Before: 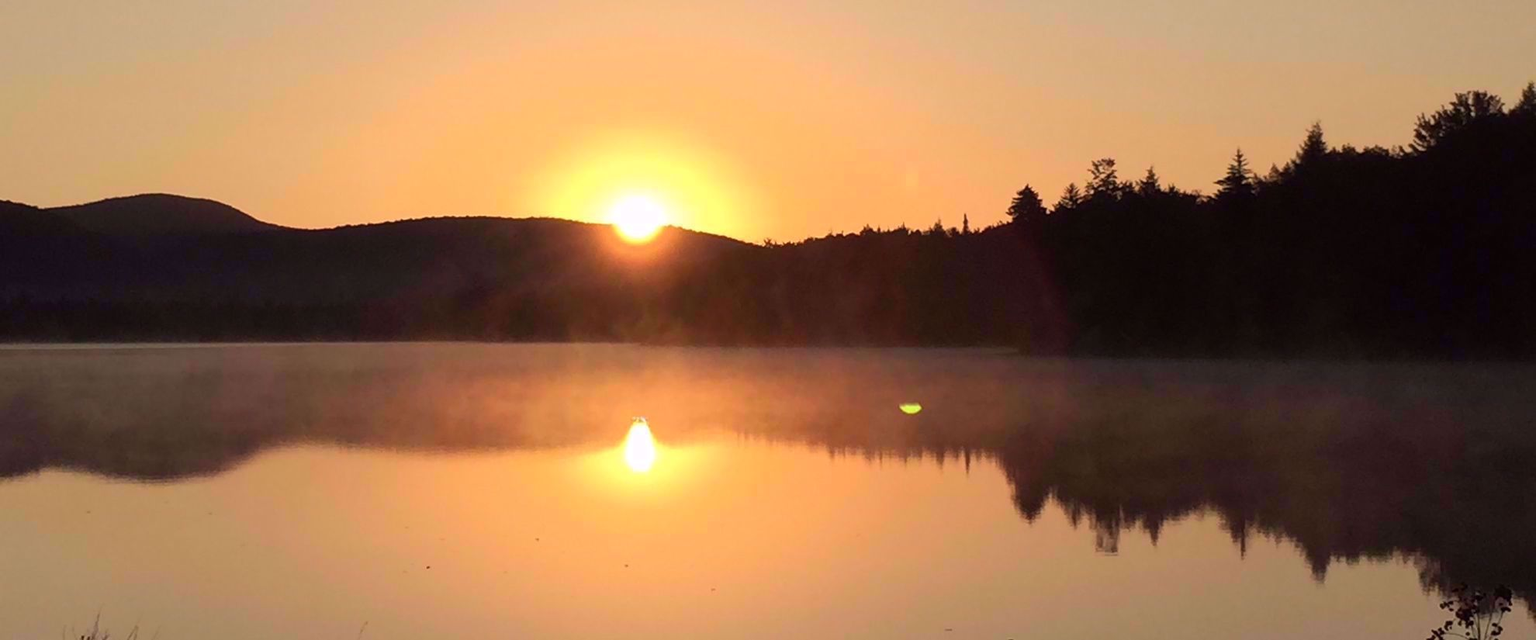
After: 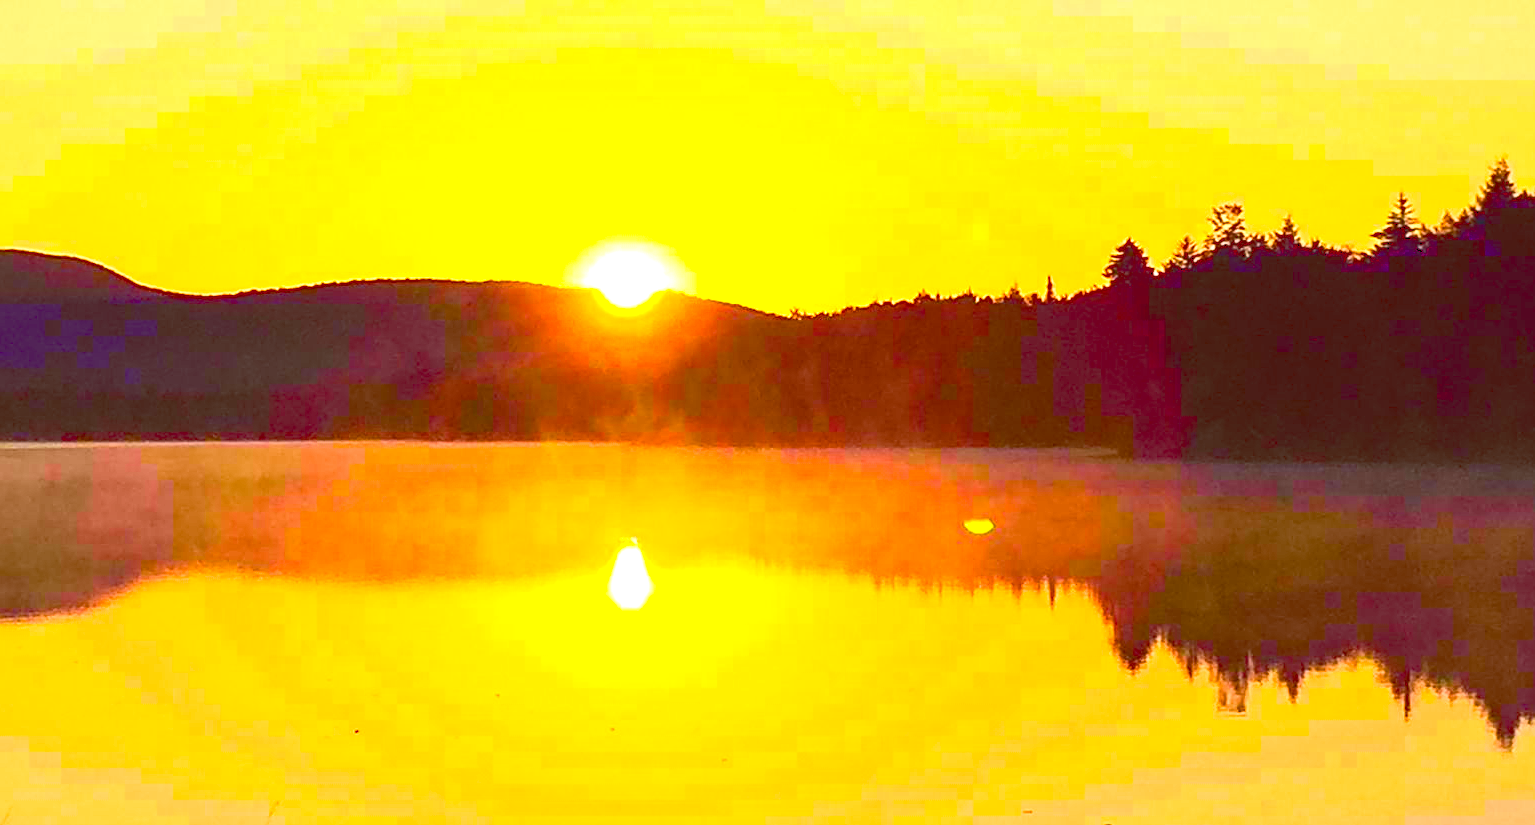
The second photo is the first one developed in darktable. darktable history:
sharpen: amount 0.492
haze removal: strength 0.29, distance 0.254, compatibility mode true, adaptive false
tone curve: curves: ch0 [(0, 0) (0.003, 0.156) (0.011, 0.156) (0.025, 0.161) (0.044, 0.164) (0.069, 0.178) (0.1, 0.201) (0.136, 0.229) (0.177, 0.263) (0.224, 0.301) (0.277, 0.355) (0.335, 0.415) (0.399, 0.48) (0.468, 0.561) (0.543, 0.647) (0.623, 0.735) (0.709, 0.819) (0.801, 0.893) (0.898, 0.953) (1, 1)], color space Lab, linked channels, preserve colors none
crop: left 9.867%, right 12.599%
exposure: black level correction 0, exposure 1.2 EV, compensate highlight preservation false
color balance rgb: linear chroma grading › global chroma 15.14%, perceptual saturation grading › global saturation 30.109%, perceptual brilliance grading › highlights 7.718%, perceptual brilliance grading › mid-tones 3.195%, perceptual brilliance grading › shadows 2.456%, global vibrance 14.847%
